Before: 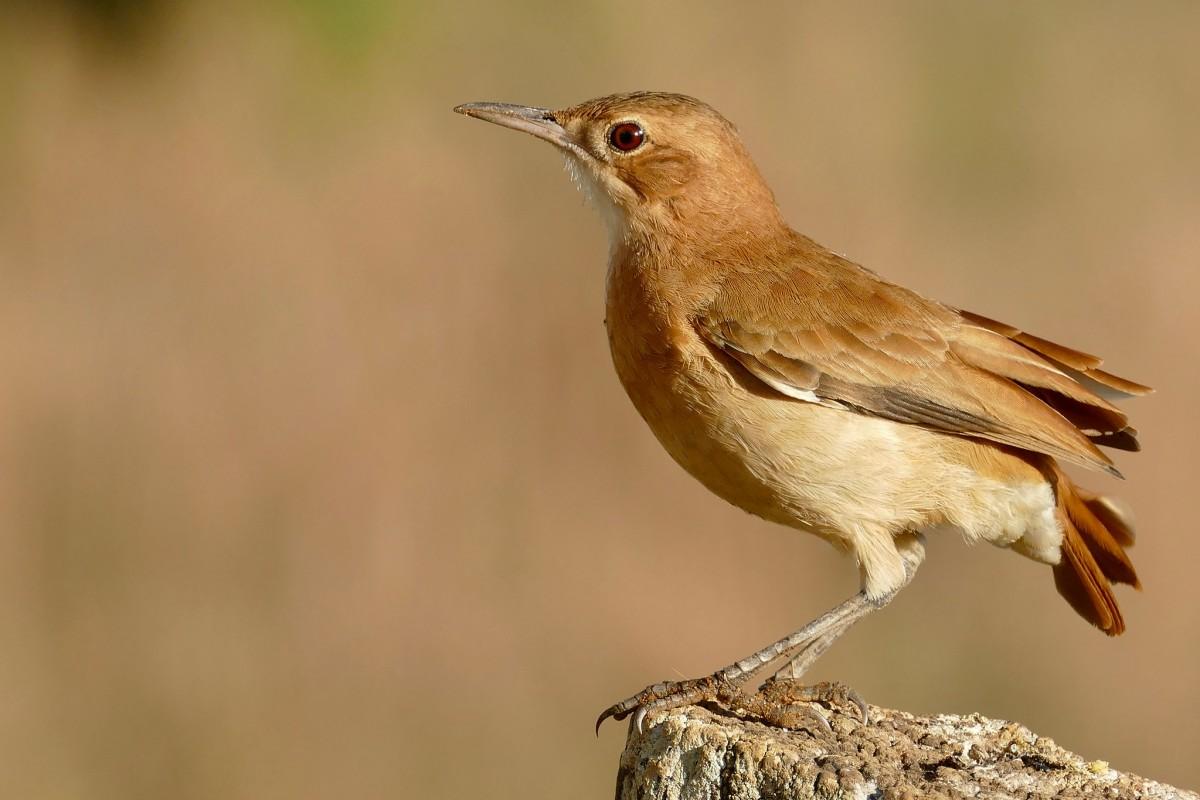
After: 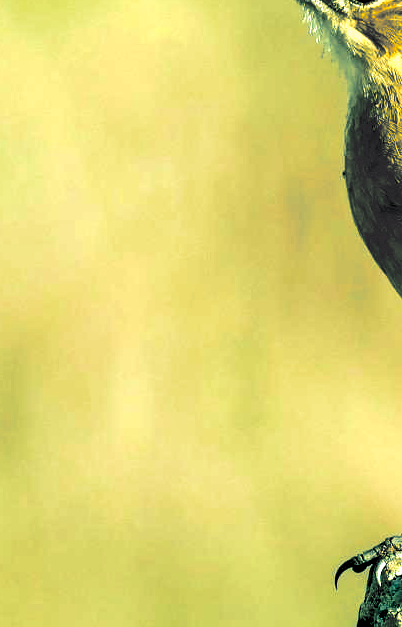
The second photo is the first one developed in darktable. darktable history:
white balance: red 0.974, blue 1.044
exposure: black level correction 0.035, exposure 0.9 EV, compensate highlight preservation false
tone equalizer: -8 EV -0.75 EV, -7 EV -0.7 EV, -6 EV -0.6 EV, -5 EV -0.4 EV, -3 EV 0.4 EV, -2 EV 0.6 EV, -1 EV 0.7 EV, +0 EV 0.75 EV, edges refinement/feathering 500, mask exposure compensation -1.57 EV, preserve details no
local contrast: detail 130%
color correction: highlights a* -20.08, highlights b* 9.8, shadows a* -20.4, shadows b* -10.76
crop and rotate: left 21.77%, top 18.528%, right 44.676%, bottom 2.997%
velvia: on, module defaults
split-toning: shadows › hue 186.43°, highlights › hue 49.29°, compress 30.29%
